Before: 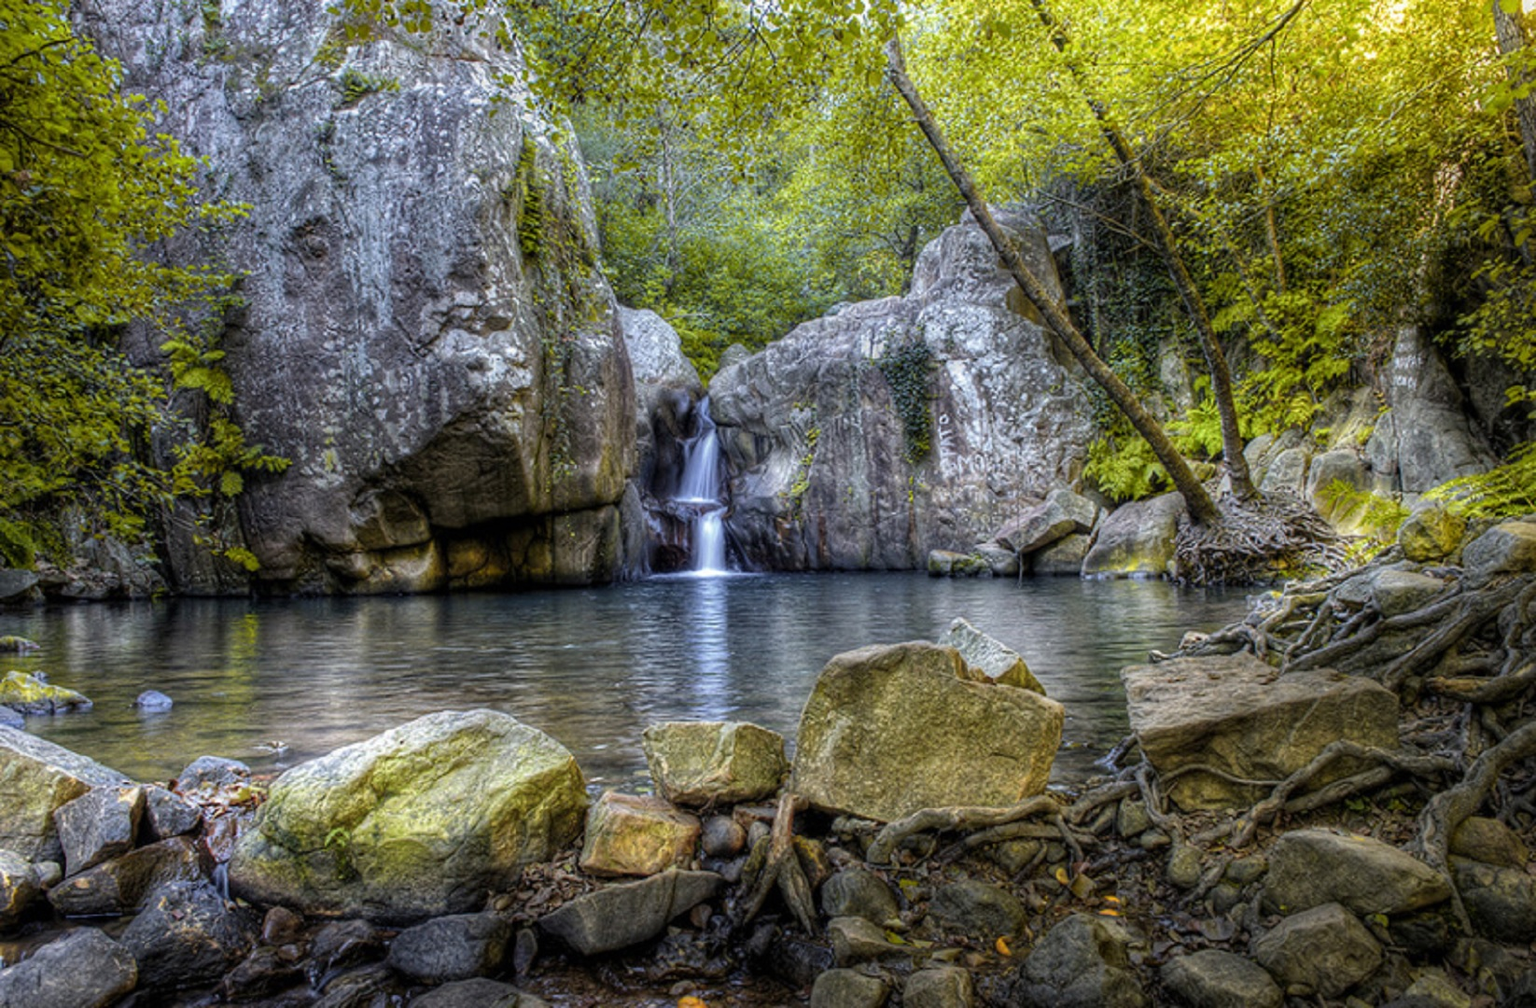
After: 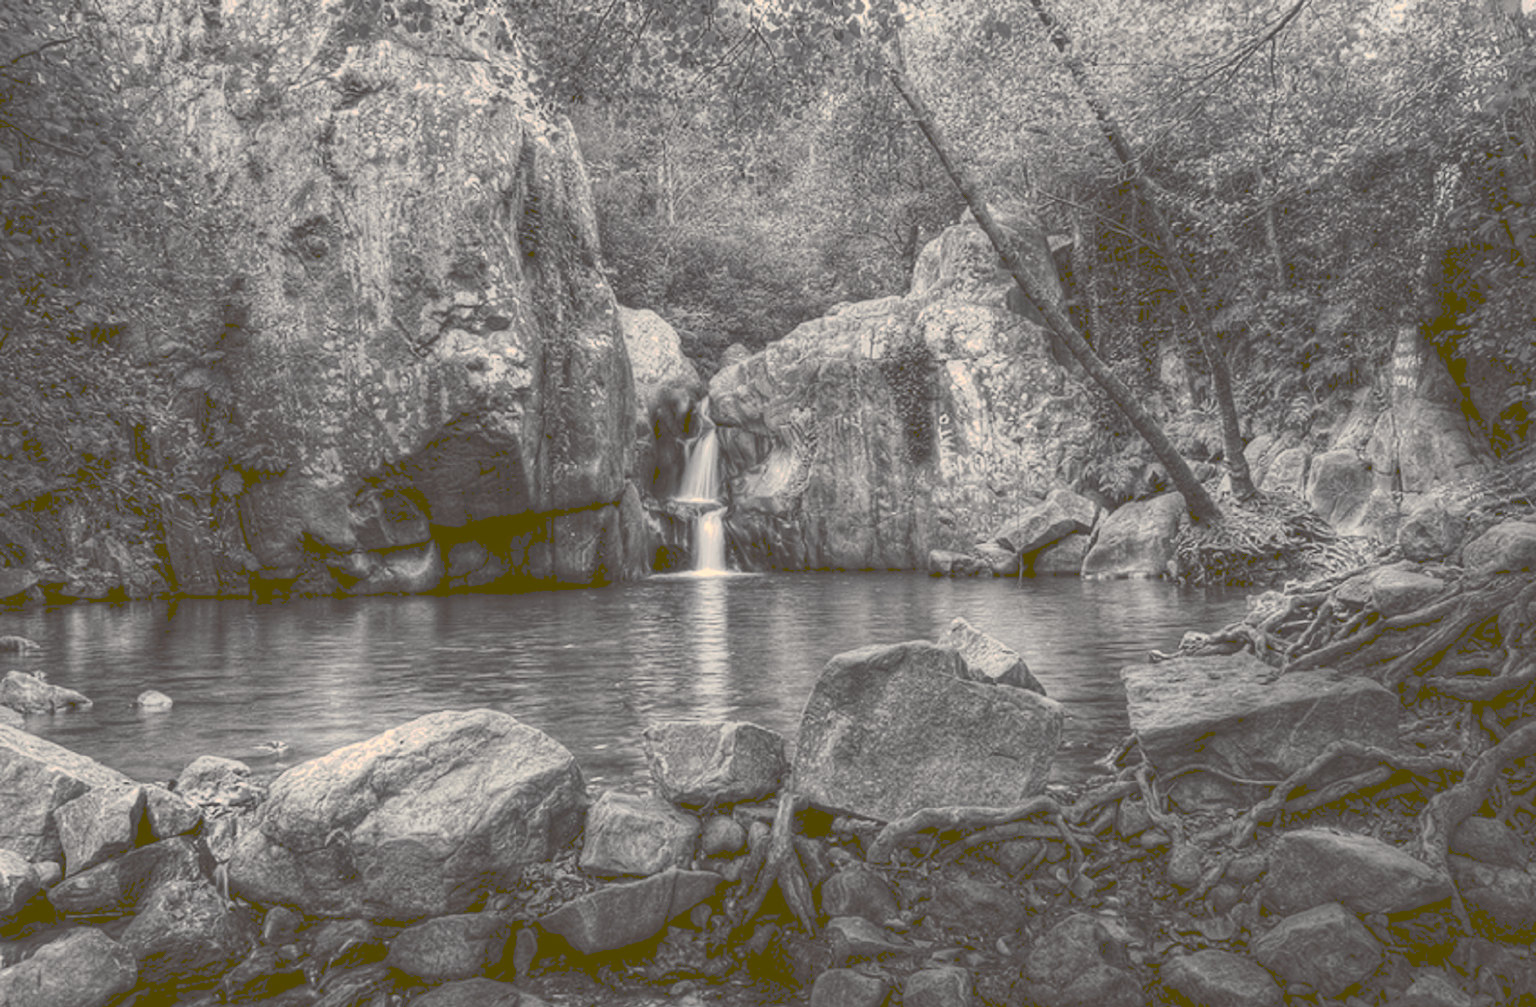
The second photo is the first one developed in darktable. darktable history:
tone curve: curves: ch0 [(0, 0) (0.003, 0.298) (0.011, 0.298) (0.025, 0.298) (0.044, 0.3) (0.069, 0.302) (0.1, 0.312) (0.136, 0.329) (0.177, 0.354) (0.224, 0.376) (0.277, 0.408) (0.335, 0.453) (0.399, 0.503) (0.468, 0.562) (0.543, 0.623) (0.623, 0.686) (0.709, 0.754) (0.801, 0.825) (0.898, 0.873) (1, 1)], preserve colors none
color look up table: target L [82.57, 84.57, 76.53, 75.18, 65.88, 55.42, 41.09, 41.99, 39.72, 34.08, 22.81, 10.71, 202.9, 85.59, 59.09, 71.41, 58.96, 69.13, 52.02, 50.03, 40.25, 31.45, 28.07, 13.23, 94.72, 100.28, 75.95, 94.72, 77.93, 75.67, 90.62, 87.45, 84.39, 53.33, 68.13, 57.97, 45.8, 47.8, 25.33, 45.8, 6.705, 16.77, 98.43, 86.74, 86.23, 83.68, 58.93, 41.67, 38.66], target a [2.206, 2.253, 1.464, 1.578, 1.311, 1.628, 0.922, 0.967, 1.102, 1.23, 2.958, 4.969, 0, 0.623, 1.993, 1.389, 1.207, 1.84, 1.054, 1.022, 0.976, 0.887, 1.603, 3.718, 9.089, -1.015, 1.363, 9.089, 1.609, 1.692, 9.581, 1.555, 1.571, 1.205, 1.215, 1.873, 1.884, 1.744, 2.462, 1.884, 7.815, 2.156, 4.378, 1.567, 2.135, 1.583, 1.066, 1.394, 0.826], target b [7.05, 7.888, 5.389, 4.566, 3.442, 2.111, 0.337, -0.273, 0.444, 0.391, 0.157, 0.595, -0.002, 8.577, 2.371, 5.535, 2.144, 4.919, 0.979, 1.175, -0.276, 0.336, -0.196, 1.43, 18.22, 25.57, 5.15, 18.22, 5.633, 4.745, 11.33, 8.169, 8.228, 1.778, 3.961, 2.113, 0.585, 0.654, 0.851, 0.585, 10.62, 0.908, 23.4, 8.068, 8.42, 8.131, 2.697, -0.133, 0.301], num patches 49
